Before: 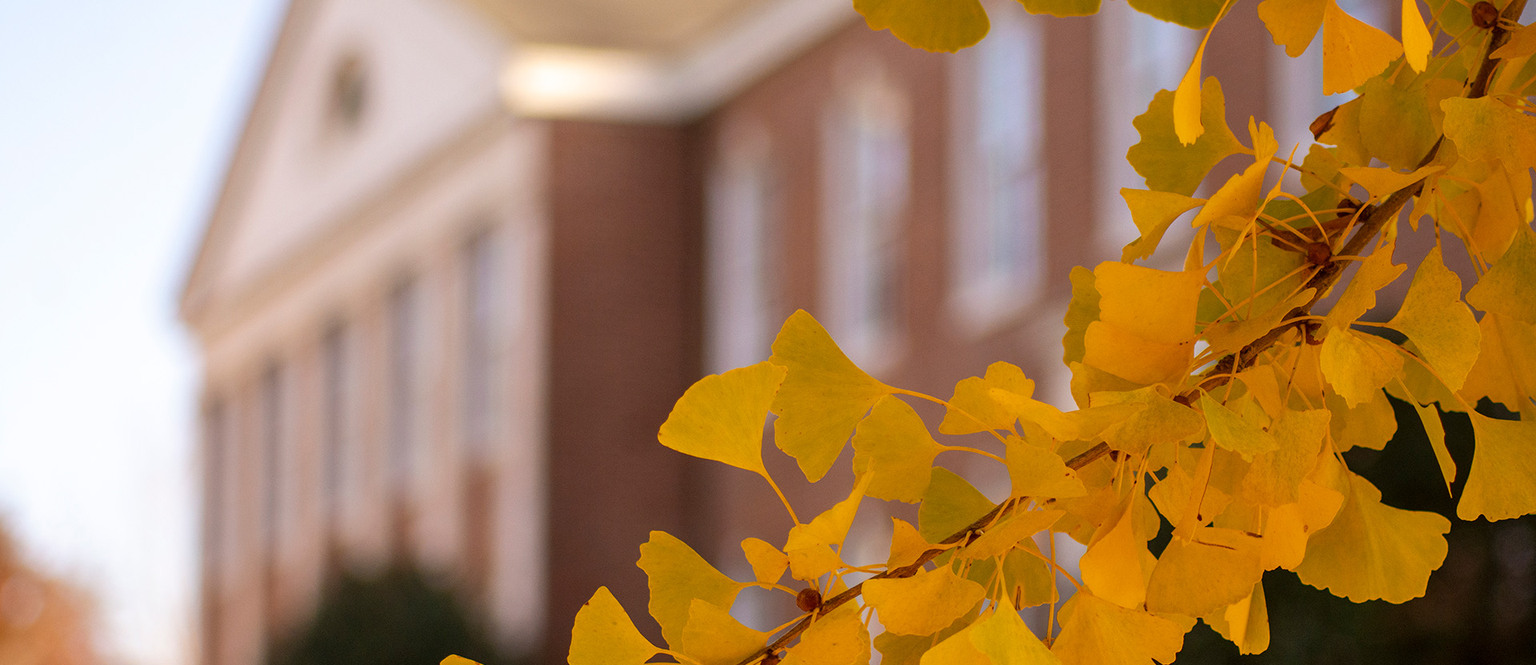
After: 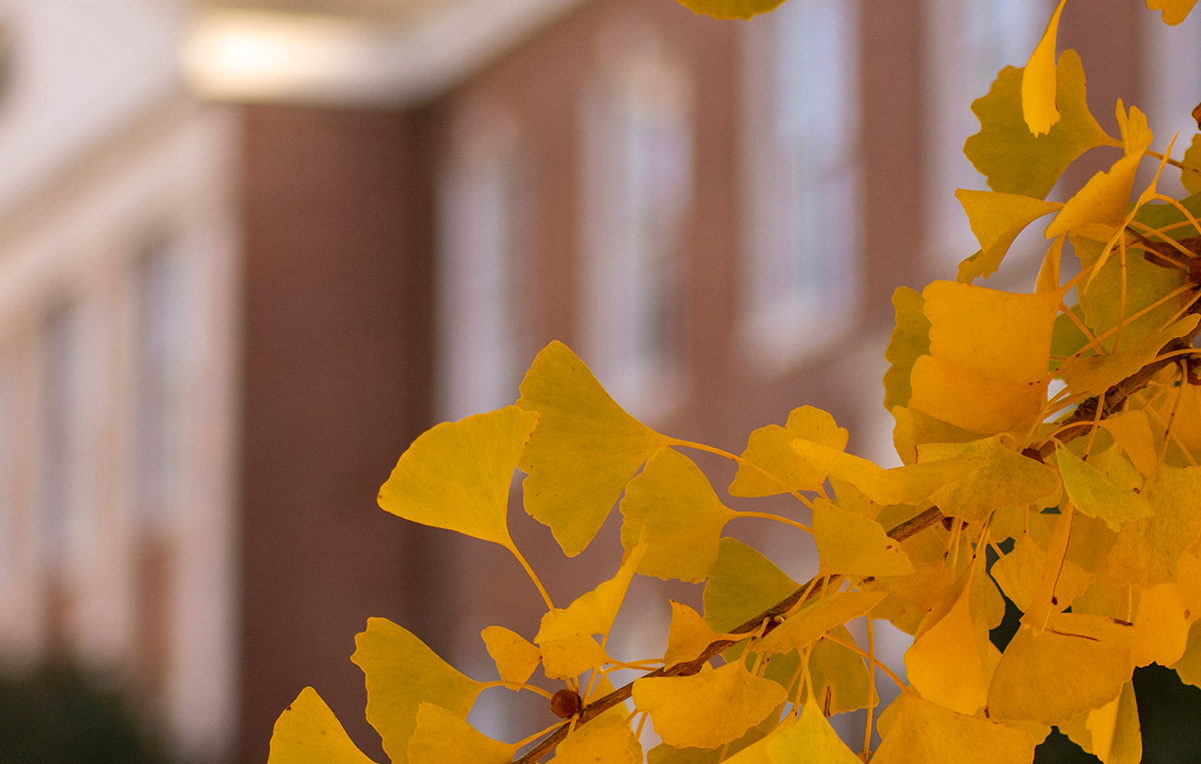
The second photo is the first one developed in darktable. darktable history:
crop and rotate: left 23.214%, top 5.647%, right 14.229%, bottom 2.295%
